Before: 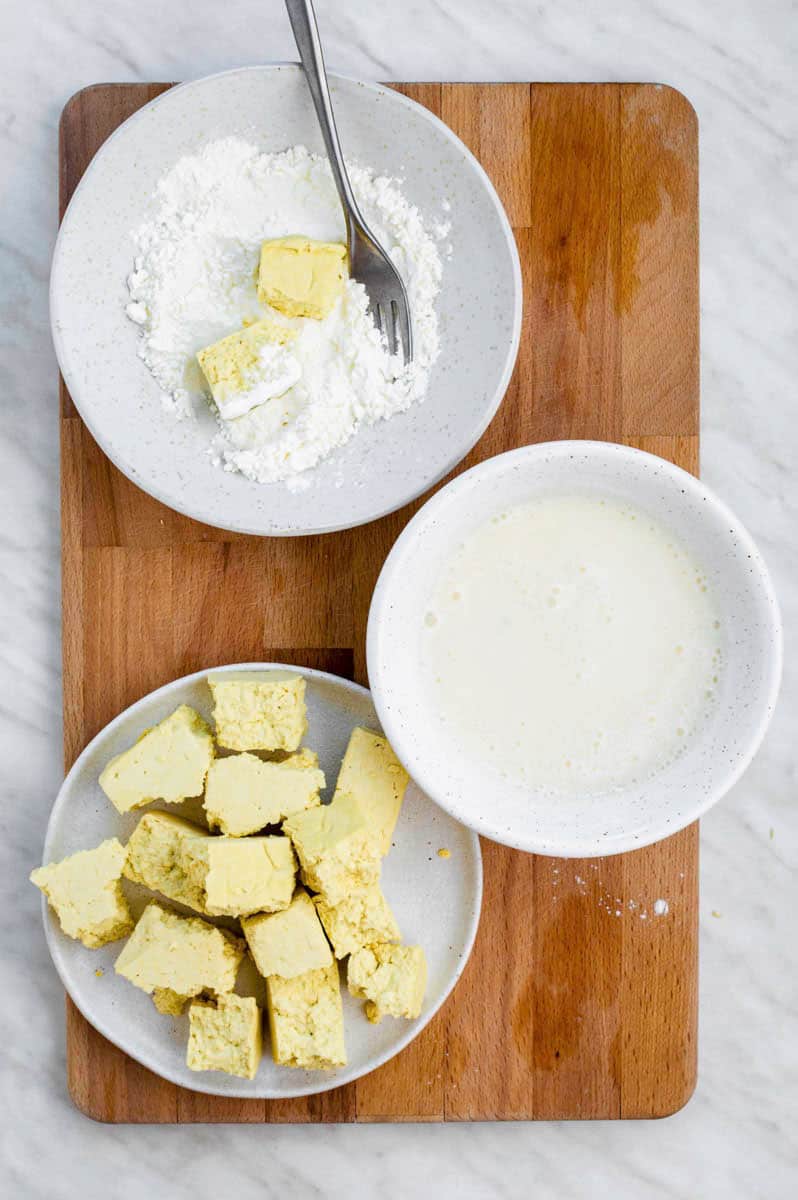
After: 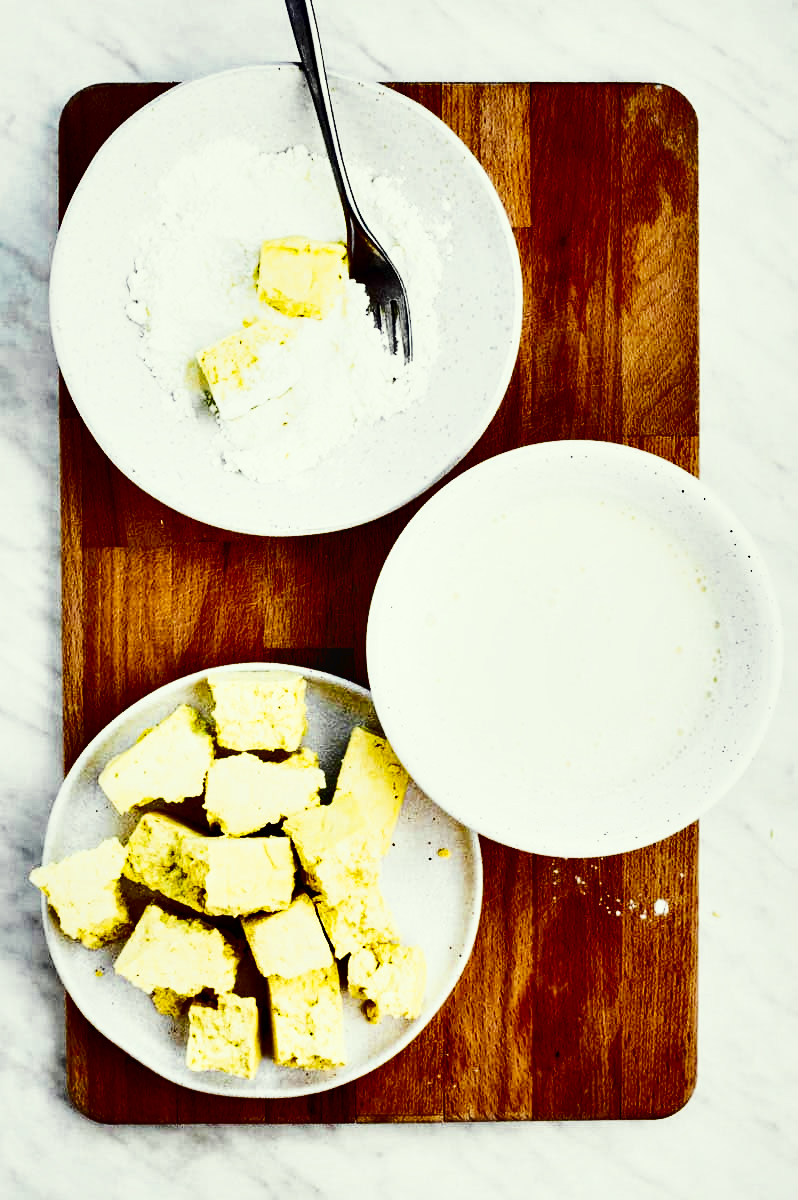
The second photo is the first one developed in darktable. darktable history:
local contrast: highlights 100%, shadows 99%, detail 119%, midtone range 0.2
filmic rgb: black relative exposure -7.65 EV, white relative exposure 4.56 EV, hardness 3.61, contrast 1.254
color correction: highlights a* -4.29, highlights b* 6.4
tone curve: curves: ch0 [(0, 0) (0.003, 0.156) (0.011, 0.156) (0.025, 0.161) (0.044, 0.161) (0.069, 0.161) (0.1, 0.166) (0.136, 0.168) (0.177, 0.179) (0.224, 0.202) (0.277, 0.241) (0.335, 0.296) (0.399, 0.378) (0.468, 0.484) (0.543, 0.604) (0.623, 0.728) (0.709, 0.822) (0.801, 0.918) (0.898, 0.98) (1, 1)], preserve colors none
shadows and highlights: shadows 18.2, highlights -84.24, soften with gaussian
exposure: exposure 0.994 EV, compensate highlight preservation false
